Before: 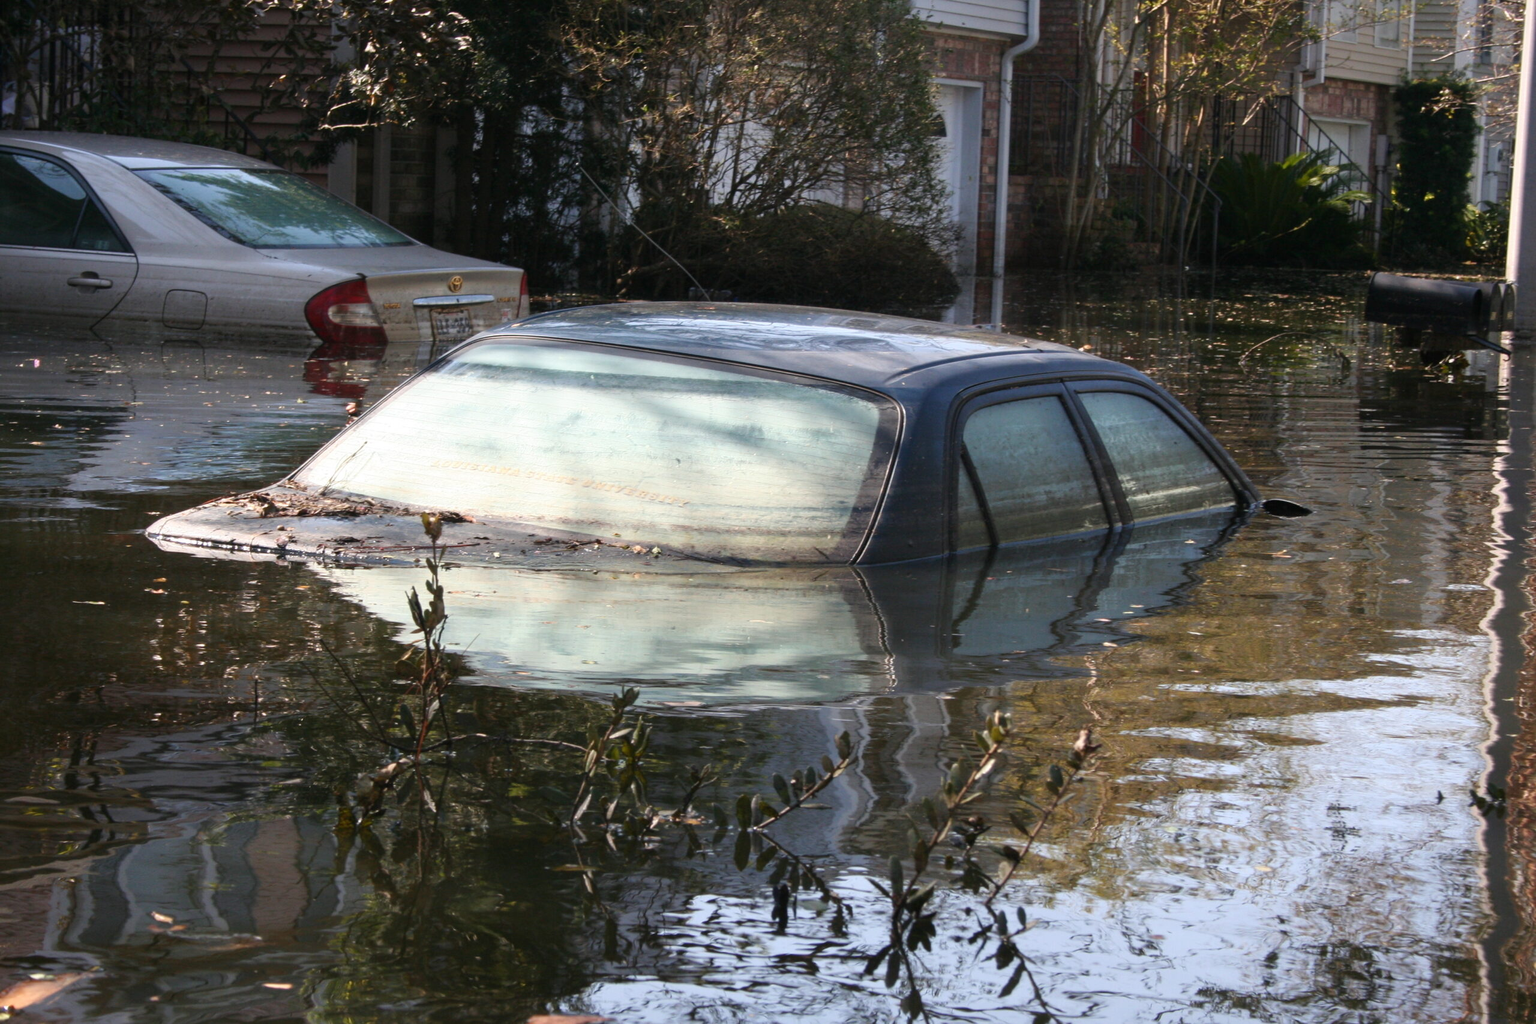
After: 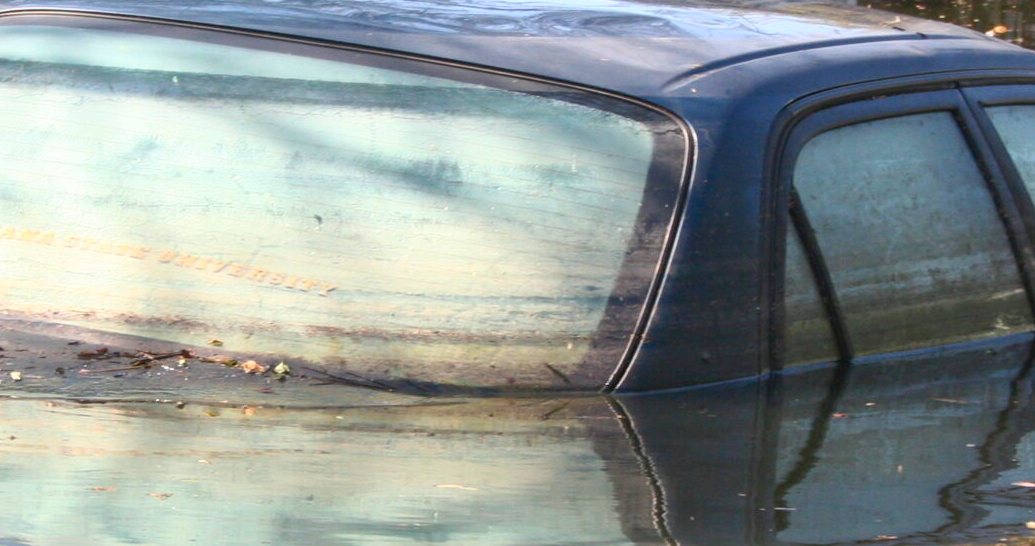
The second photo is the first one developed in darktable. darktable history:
shadows and highlights: on, module defaults
crop: left 31.751%, top 32.172%, right 27.8%, bottom 35.83%
contrast brightness saturation: contrast 0.23, brightness 0.1, saturation 0.29
